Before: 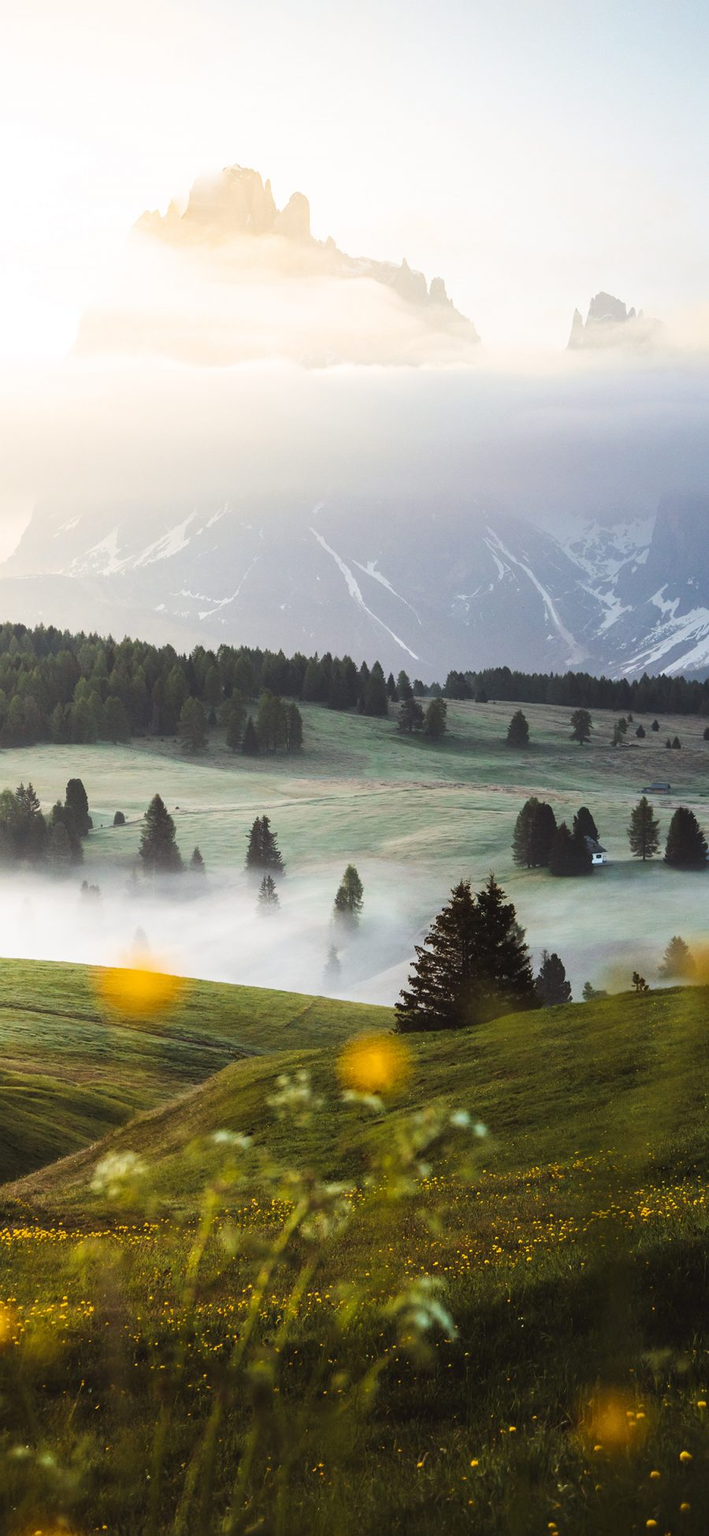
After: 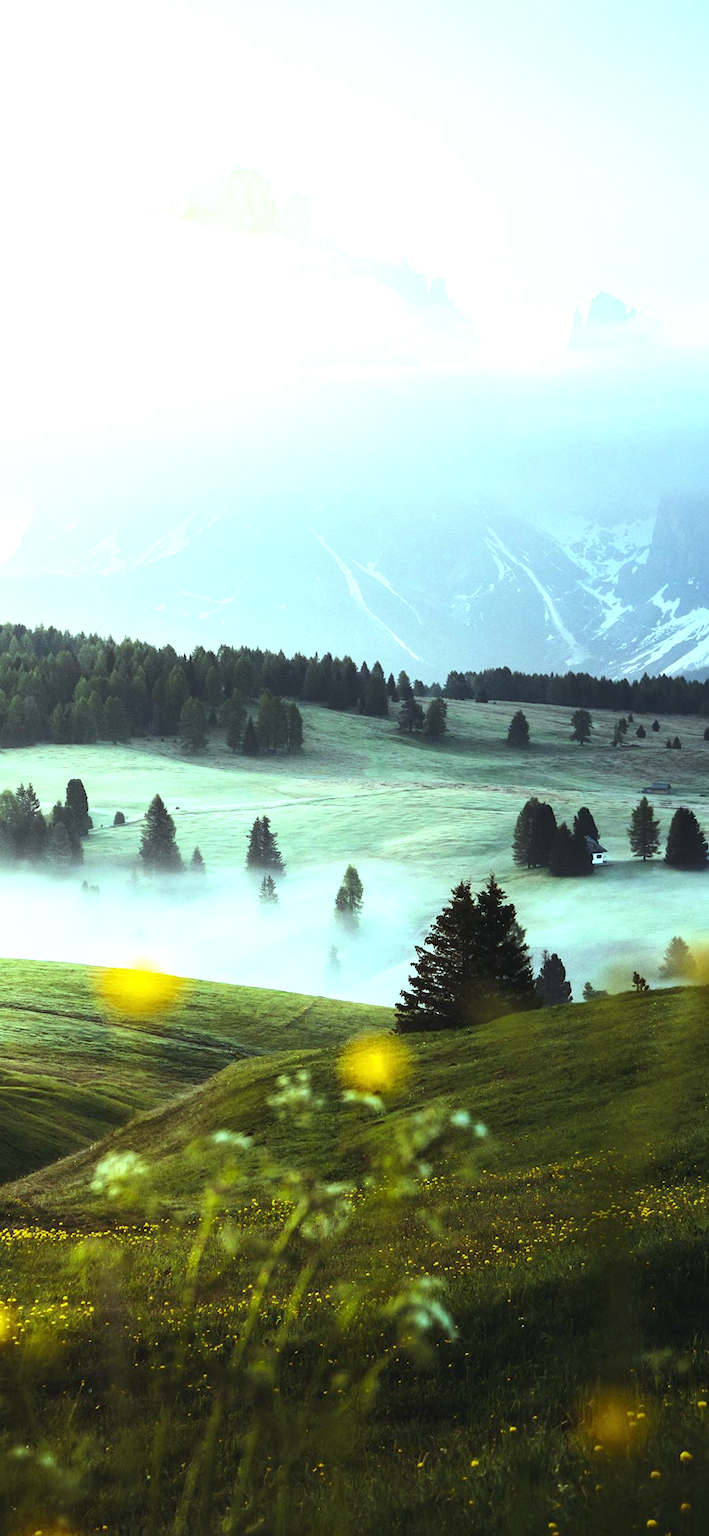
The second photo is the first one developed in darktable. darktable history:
color balance: mode lift, gamma, gain (sRGB), lift [0.997, 0.979, 1.021, 1.011], gamma [1, 1.084, 0.916, 0.998], gain [1, 0.87, 1.13, 1.101], contrast 4.55%, contrast fulcrum 38.24%, output saturation 104.09%
tone equalizer: -8 EV 0.001 EV, -7 EV -0.002 EV, -6 EV 0.002 EV, -5 EV -0.03 EV, -4 EV -0.116 EV, -3 EV -0.169 EV, -2 EV 0.24 EV, -1 EV 0.702 EV, +0 EV 0.493 EV
